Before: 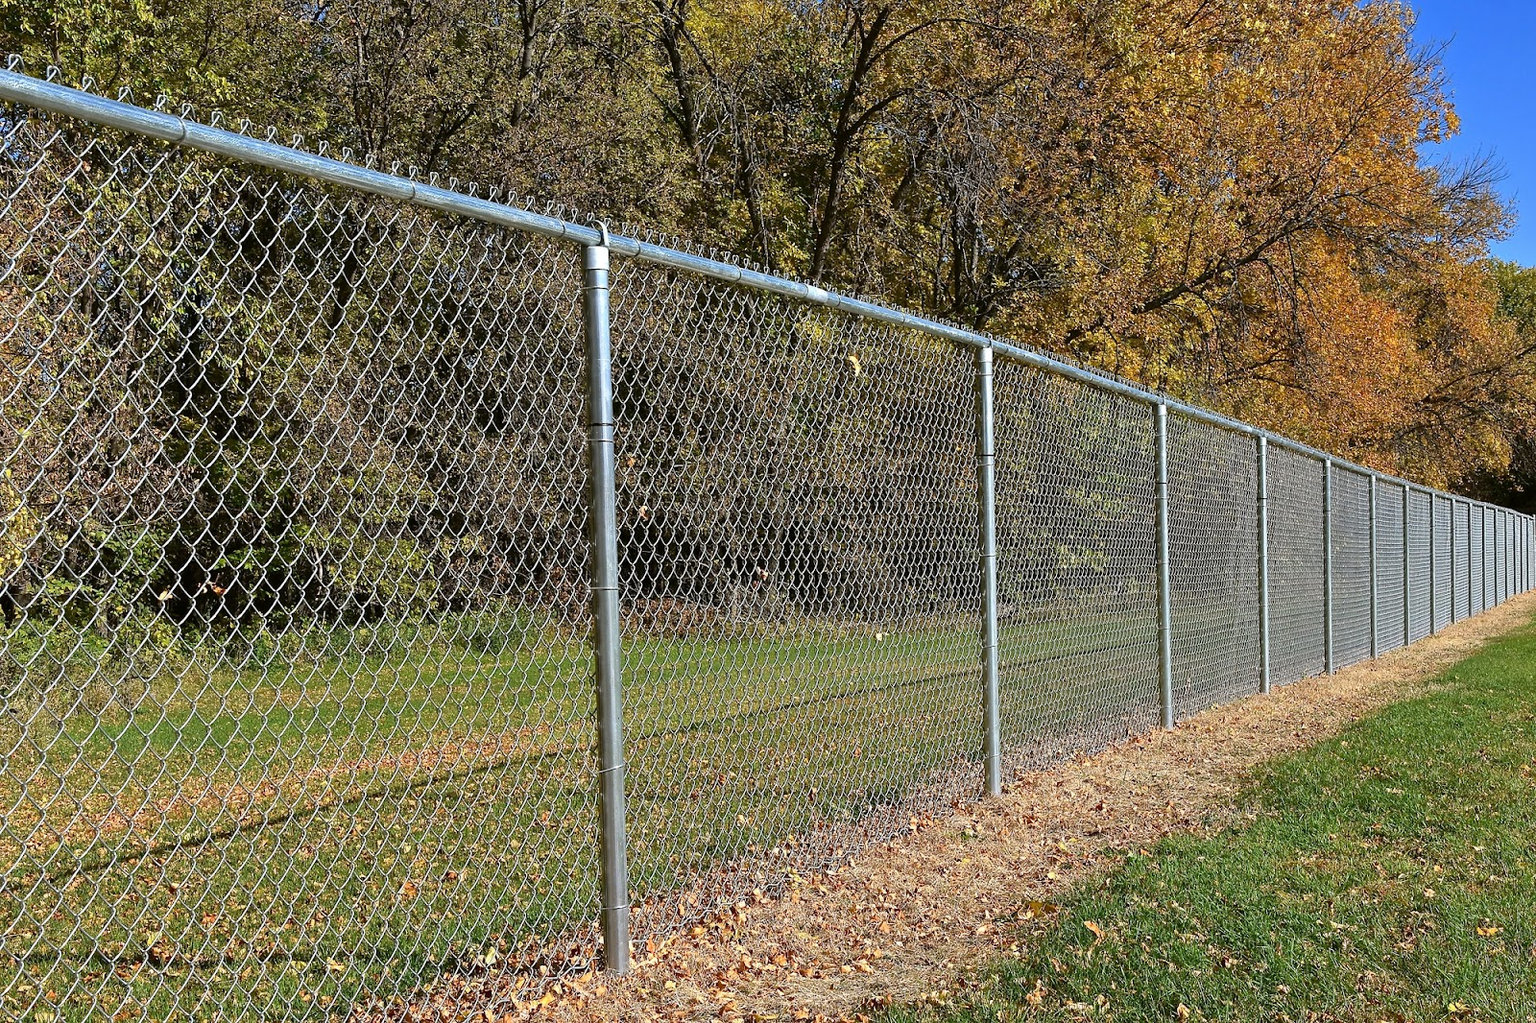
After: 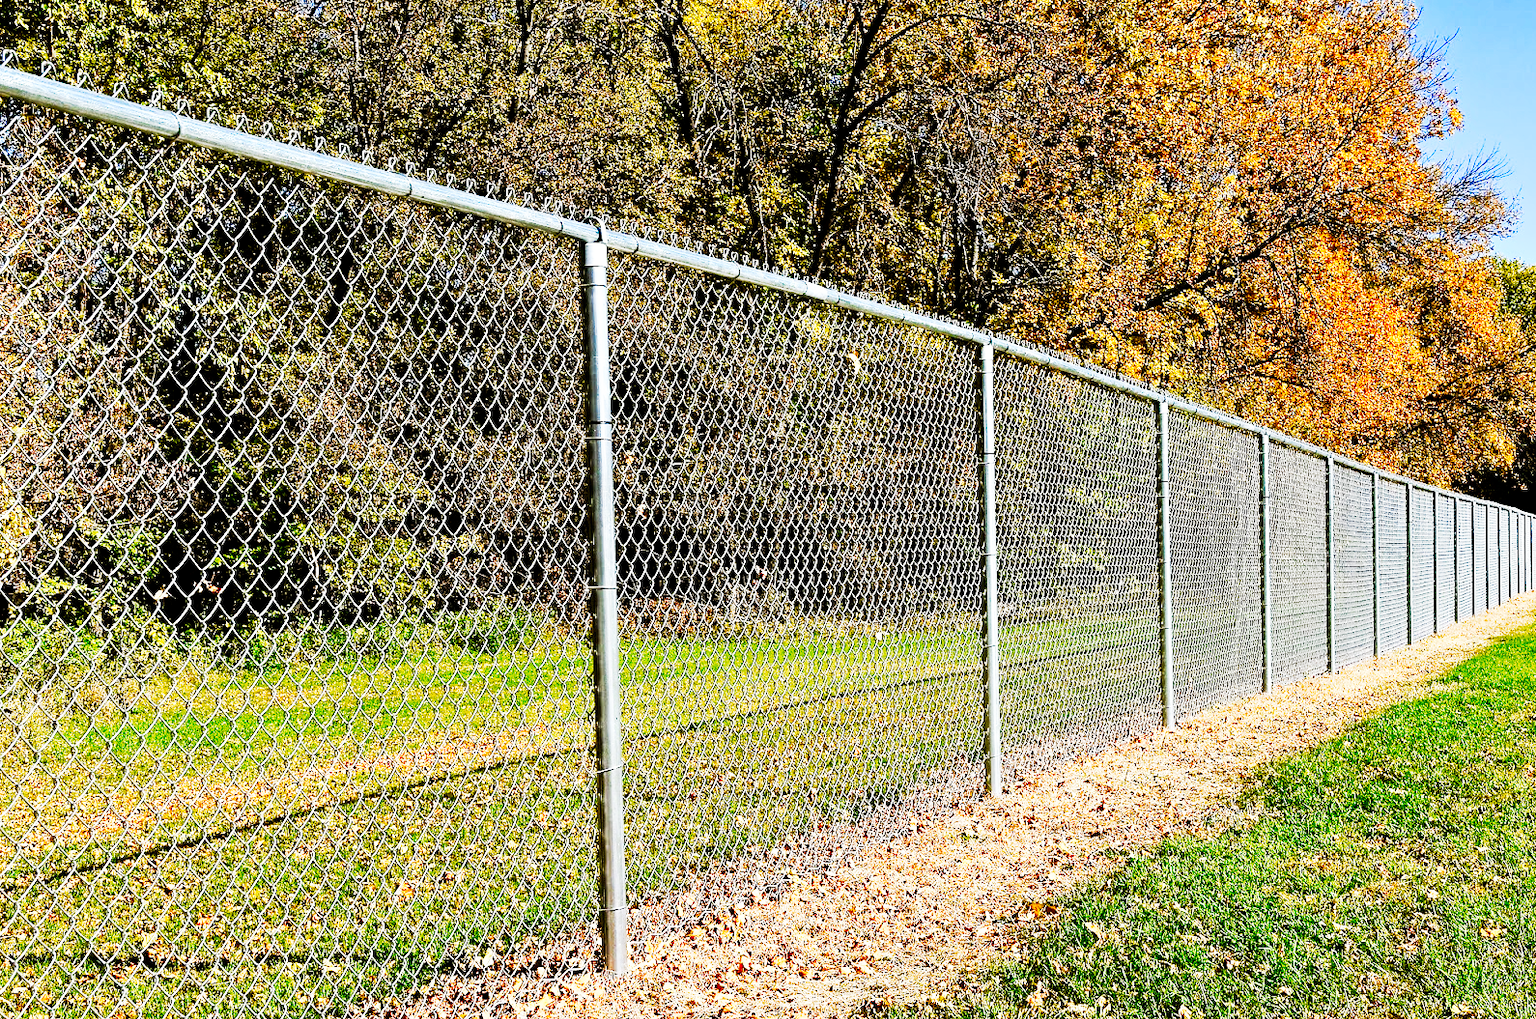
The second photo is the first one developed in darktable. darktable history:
exposure: black level correction 0.009, exposure 0.016 EV, compensate highlight preservation false
base curve: curves: ch0 [(0, 0) (0.012, 0.01) (0.073, 0.168) (0.31, 0.711) (0.645, 0.957) (1, 1)], preserve colors none
crop: left 0.432%, top 0.555%, right 0.17%, bottom 0.425%
tone curve: curves: ch0 [(0, 0) (0.003, 0.005) (0.011, 0.006) (0.025, 0.004) (0.044, 0.004) (0.069, 0.007) (0.1, 0.014) (0.136, 0.018) (0.177, 0.034) (0.224, 0.065) (0.277, 0.089) (0.335, 0.143) (0.399, 0.219) (0.468, 0.327) (0.543, 0.455) (0.623, 0.63) (0.709, 0.786) (0.801, 0.87) (0.898, 0.922) (1, 1)], preserve colors none
